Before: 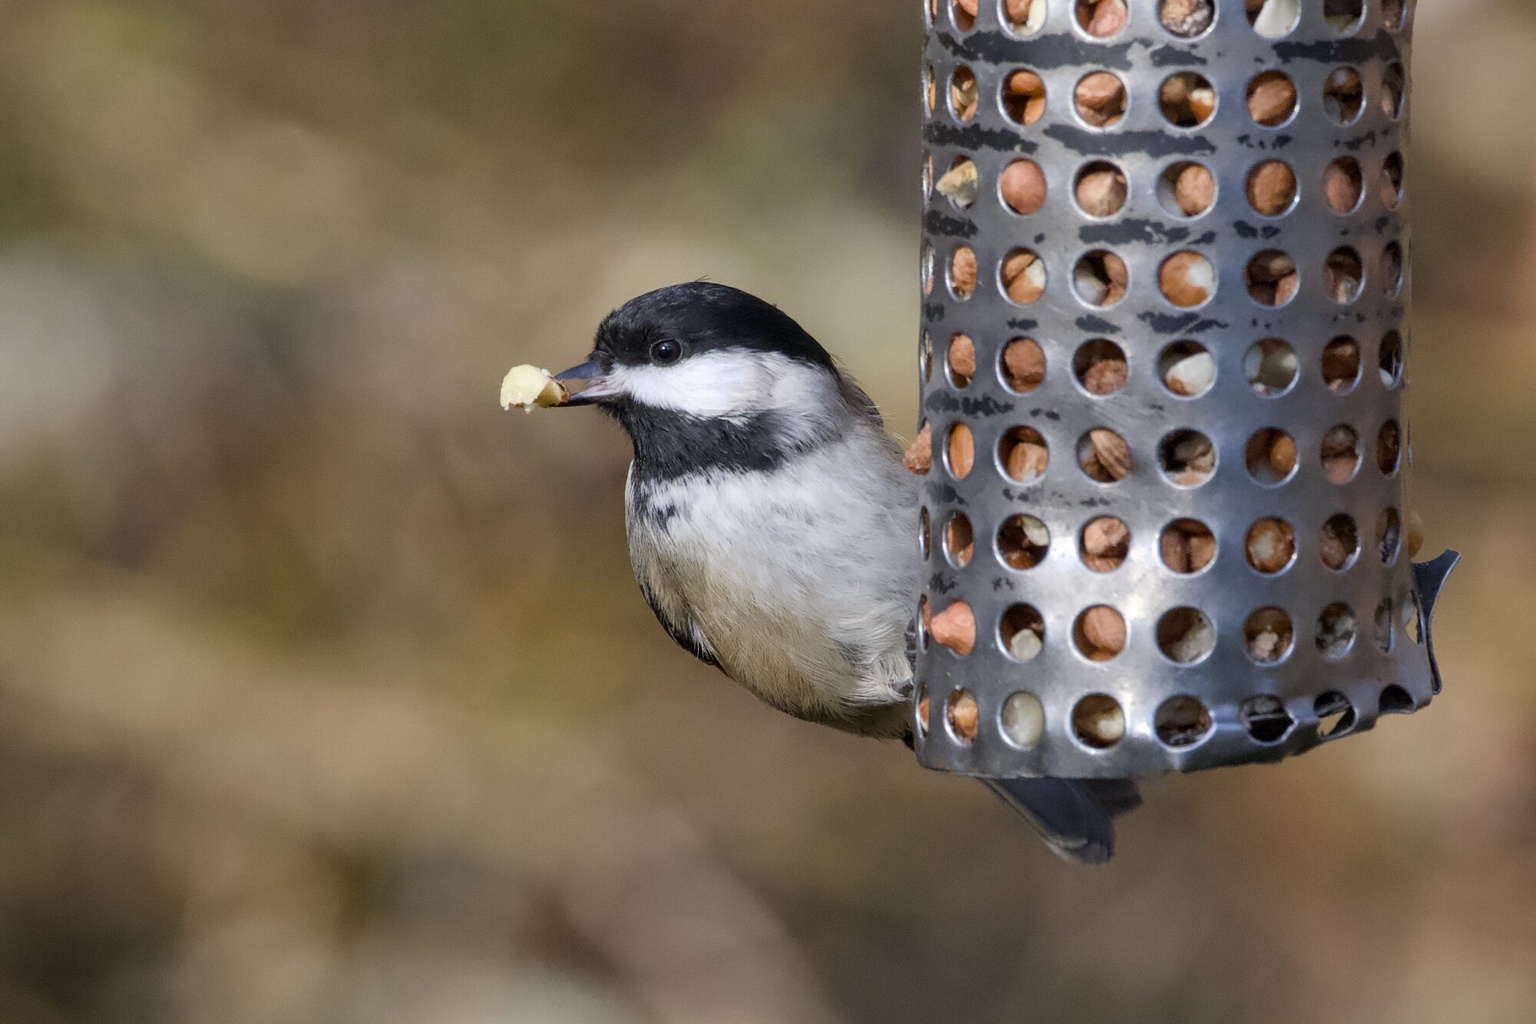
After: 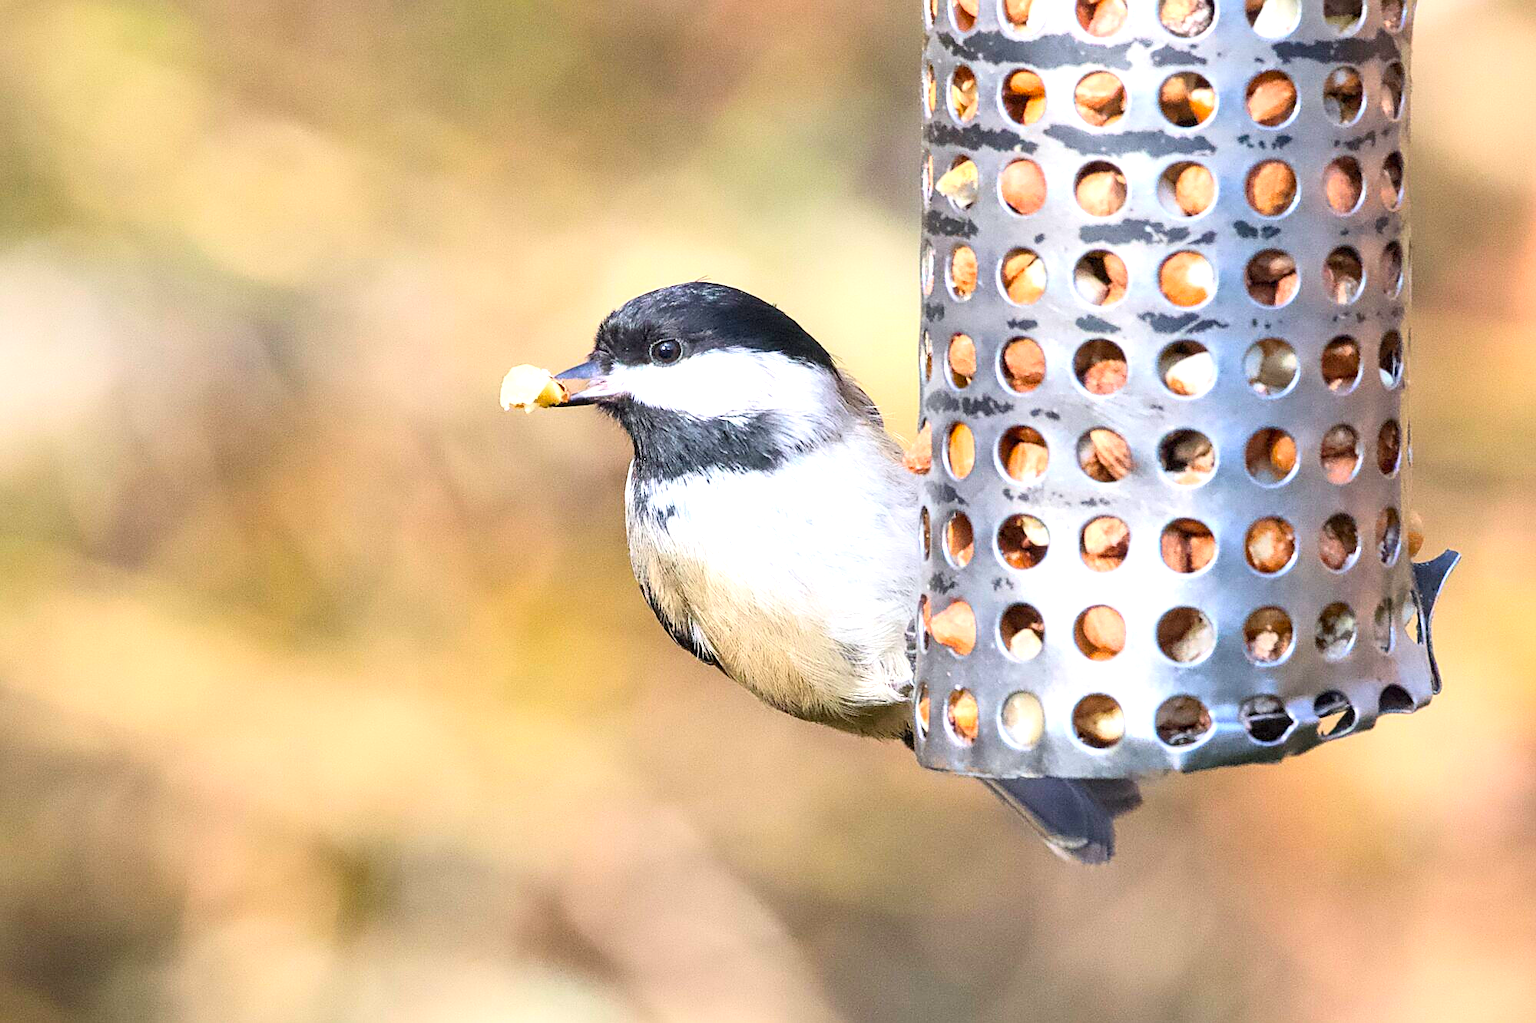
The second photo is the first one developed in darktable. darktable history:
exposure: black level correction 0, exposure 1.41 EV, compensate exposure bias true, compensate highlight preservation false
sharpen: amount 0.496
contrast brightness saturation: contrast 0.201, brightness 0.166, saturation 0.226
